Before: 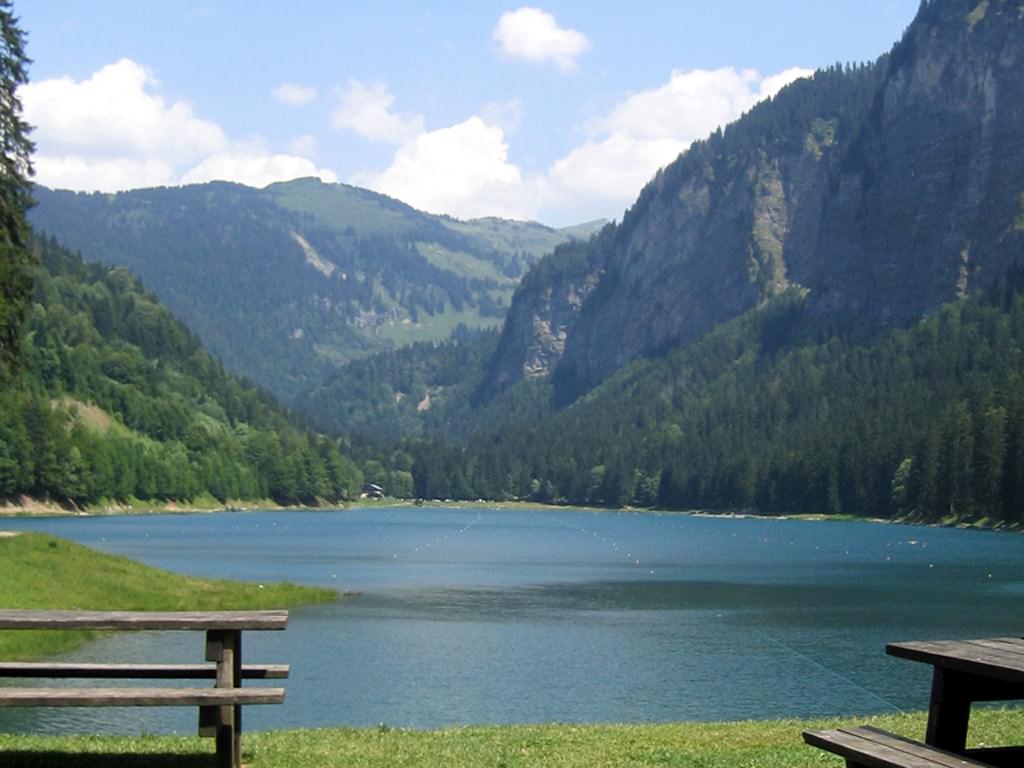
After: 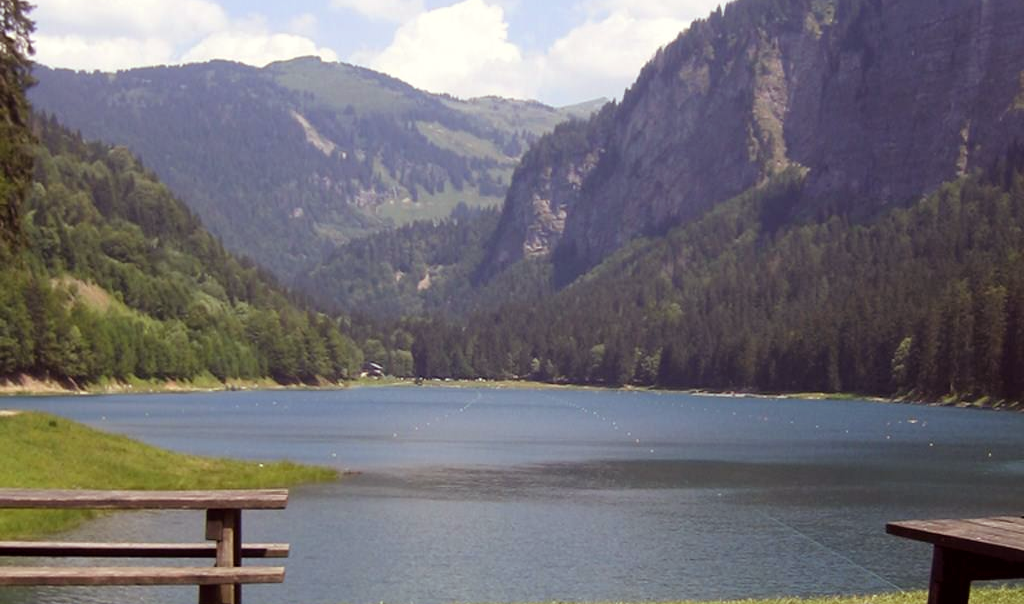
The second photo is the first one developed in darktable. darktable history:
crop and rotate: top 15.774%, bottom 5.506%
color correction: highlights a* -0.95, highlights b* 4.5, shadows a* 3.55
rgb levels: mode RGB, independent channels, levels [[0, 0.474, 1], [0, 0.5, 1], [0, 0.5, 1]]
